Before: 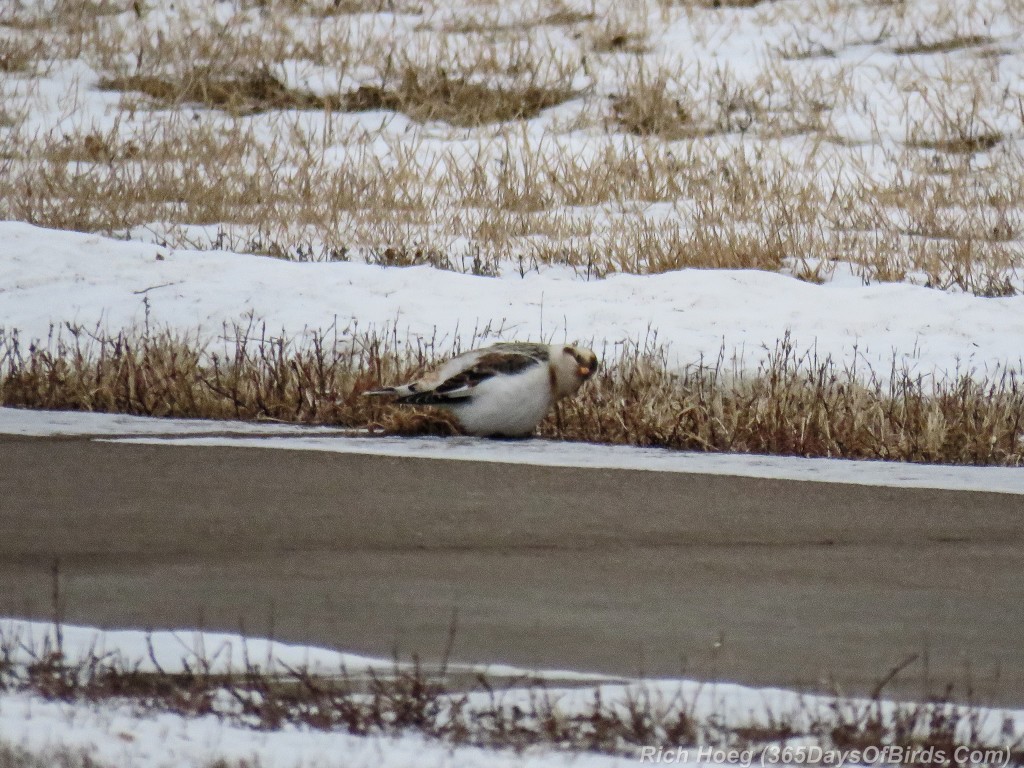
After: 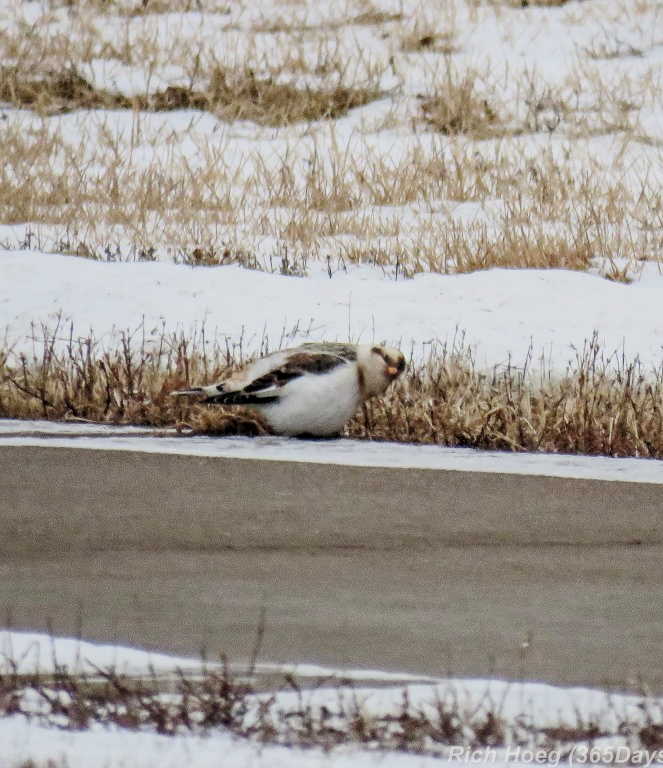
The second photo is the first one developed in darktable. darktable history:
local contrast: highlights 107%, shadows 101%, detail 119%, midtone range 0.2
exposure: exposure 0.65 EV, compensate highlight preservation false
crop and rotate: left 18.821%, right 16.429%
filmic rgb: black relative exposure -7.65 EV, white relative exposure 4.56 EV, threshold 2.98 EV, hardness 3.61, contrast 0.988, enable highlight reconstruction true
